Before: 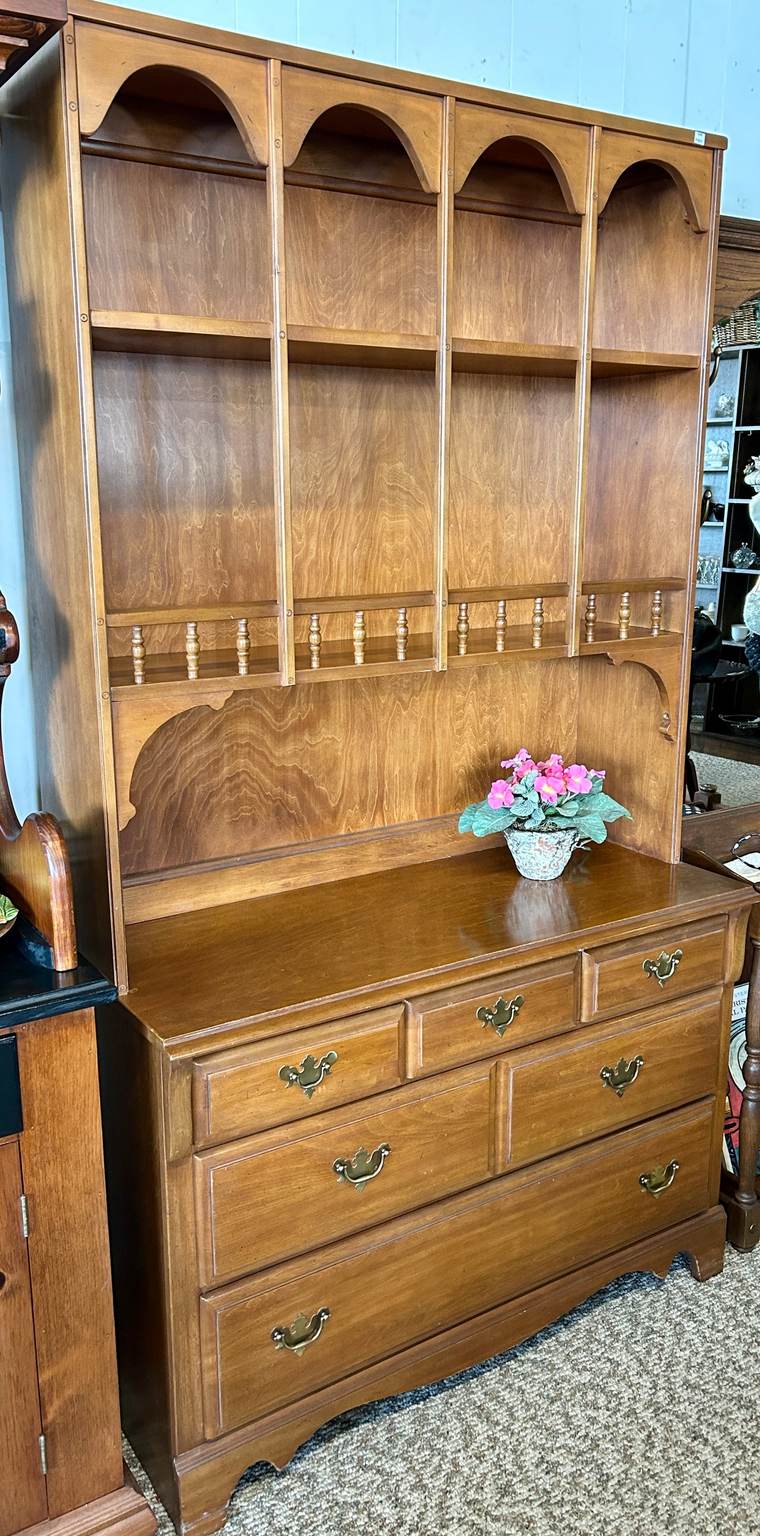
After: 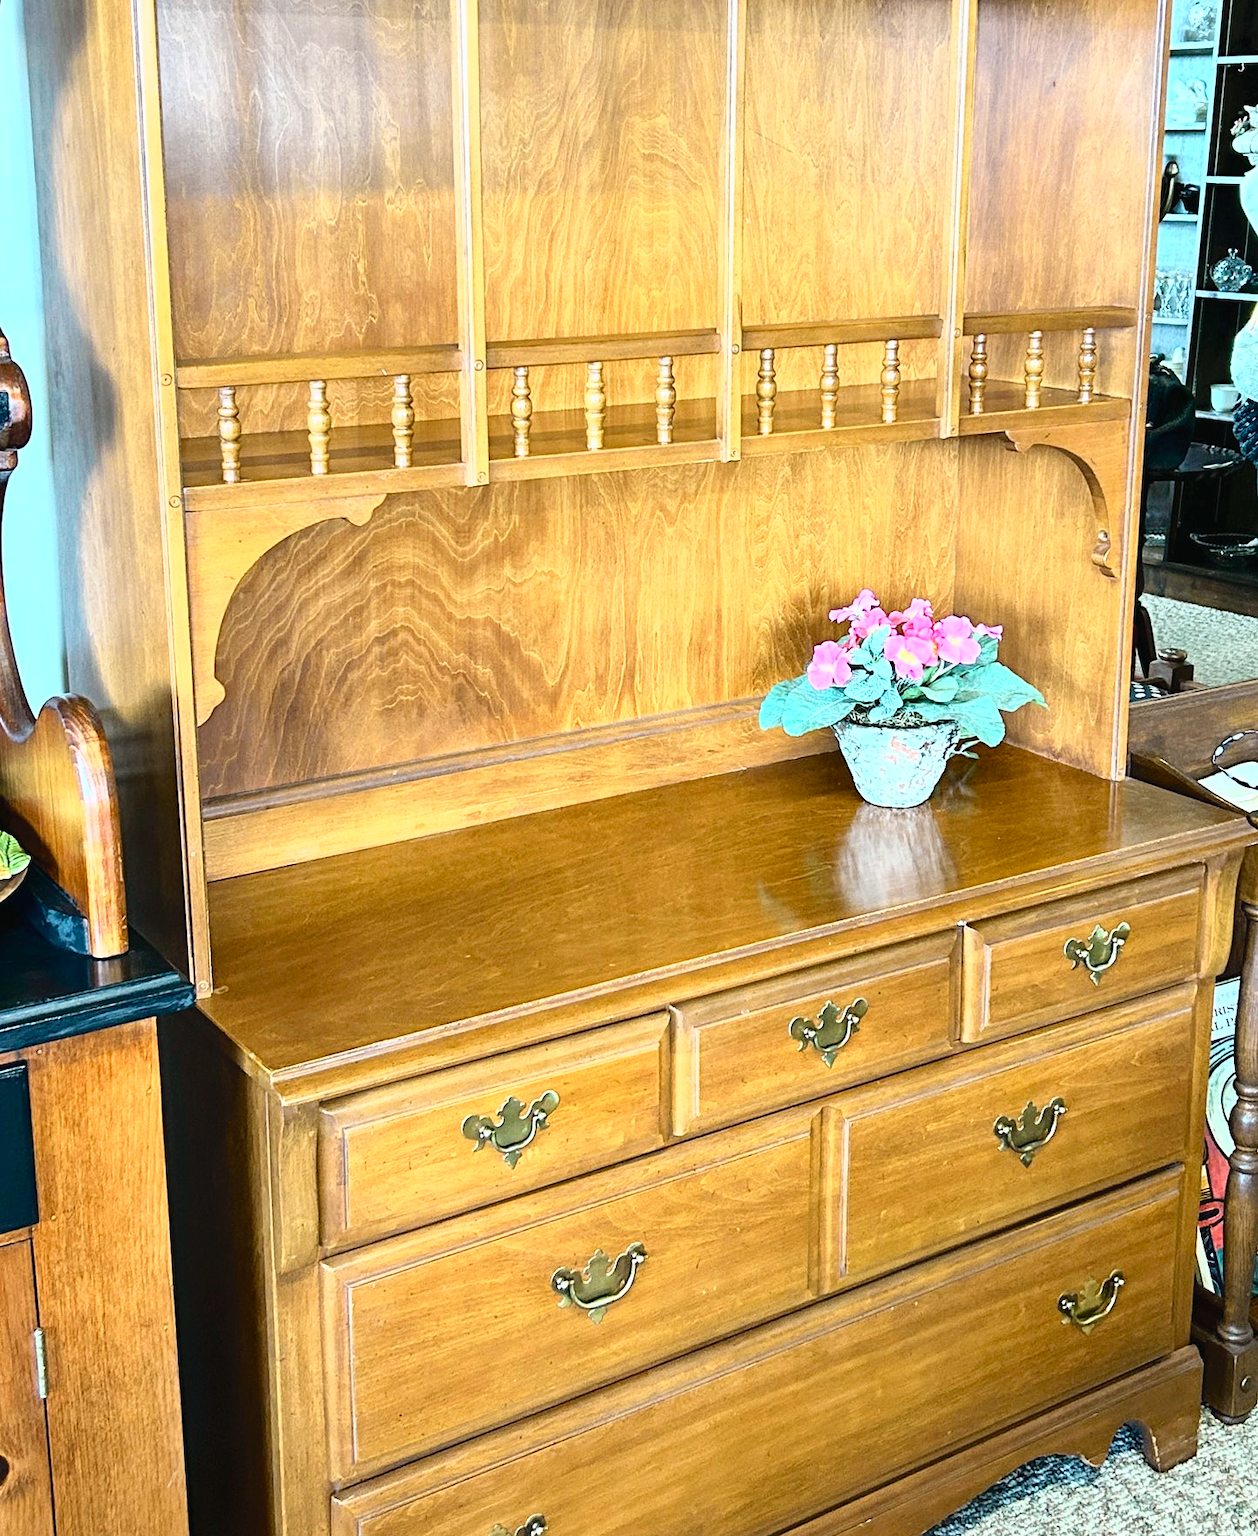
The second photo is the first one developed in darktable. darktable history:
contrast brightness saturation: brightness 0.129
tone curve: curves: ch0 [(0, 0.018) (0.162, 0.128) (0.434, 0.478) (0.667, 0.785) (0.819, 0.943) (1, 0.991)]; ch1 [(0, 0) (0.402, 0.36) (0.476, 0.449) (0.506, 0.505) (0.523, 0.518) (0.582, 0.586) (0.641, 0.668) (0.7, 0.741) (1, 1)]; ch2 [(0, 0) (0.416, 0.403) (0.483, 0.472) (0.503, 0.505) (0.521, 0.519) (0.547, 0.561) (0.597, 0.643) (0.699, 0.759) (0.997, 0.858)], color space Lab, independent channels, preserve colors none
crop and rotate: top 25.571%, bottom 14.003%
